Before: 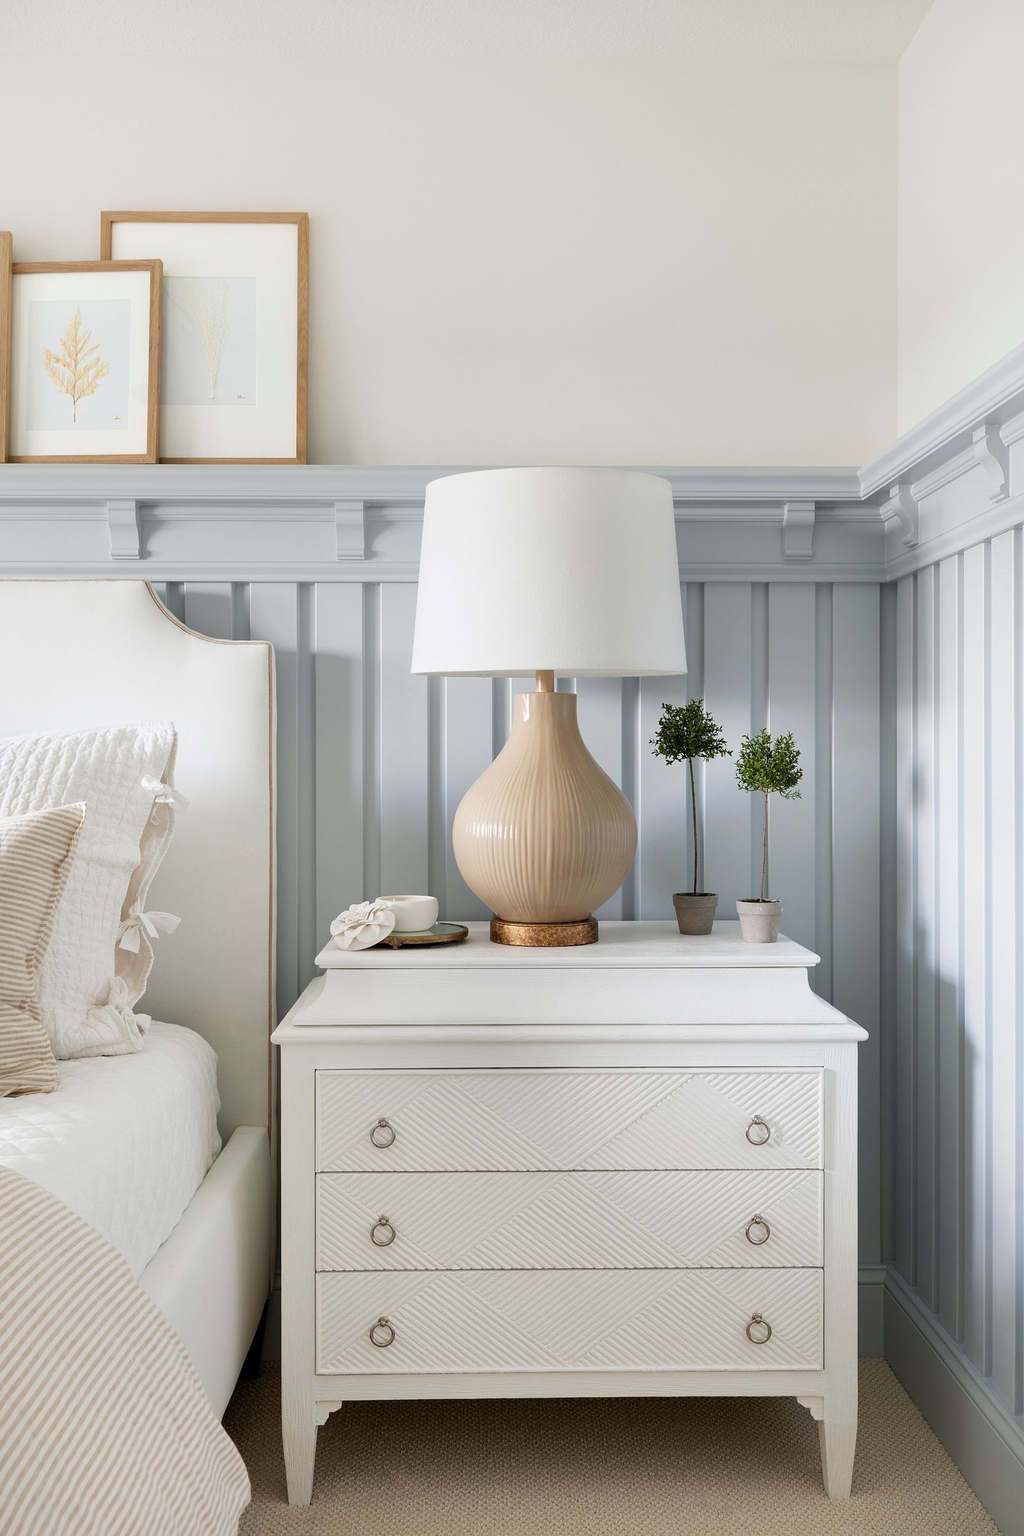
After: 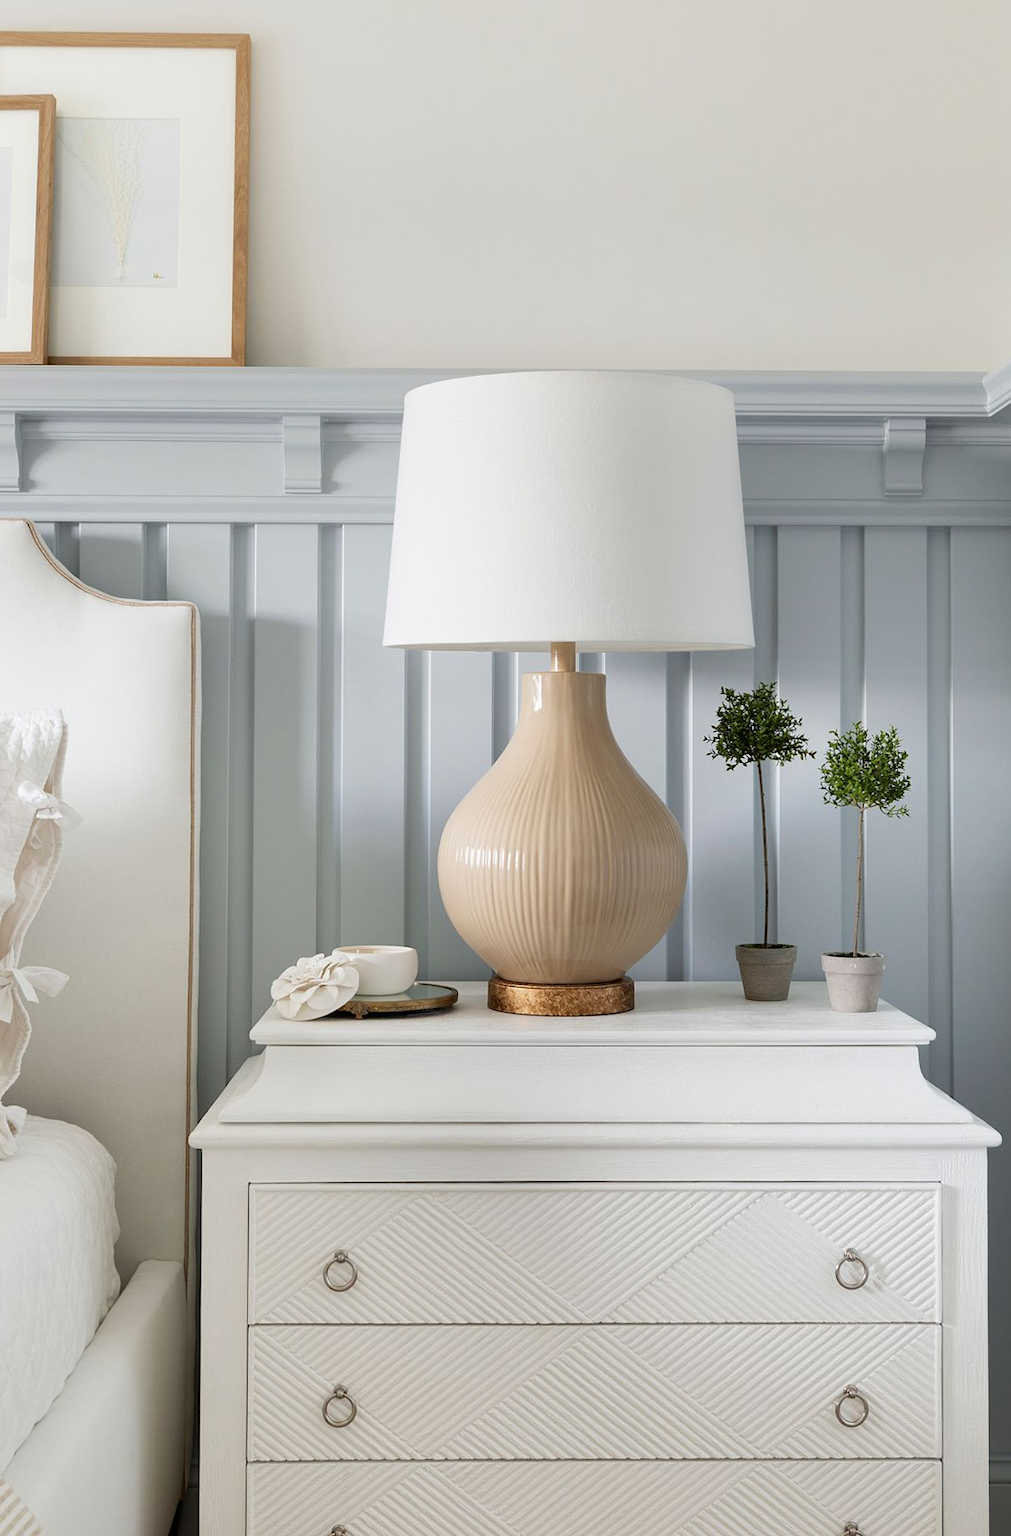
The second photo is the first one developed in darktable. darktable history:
rotate and perspective: rotation 0.226°, lens shift (vertical) -0.042, crop left 0.023, crop right 0.982, crop top 0.006, crop bottom 0.994
crop and rotate: left 11.831%, top 11.346%, right 13.429%, bottom 13.899%
